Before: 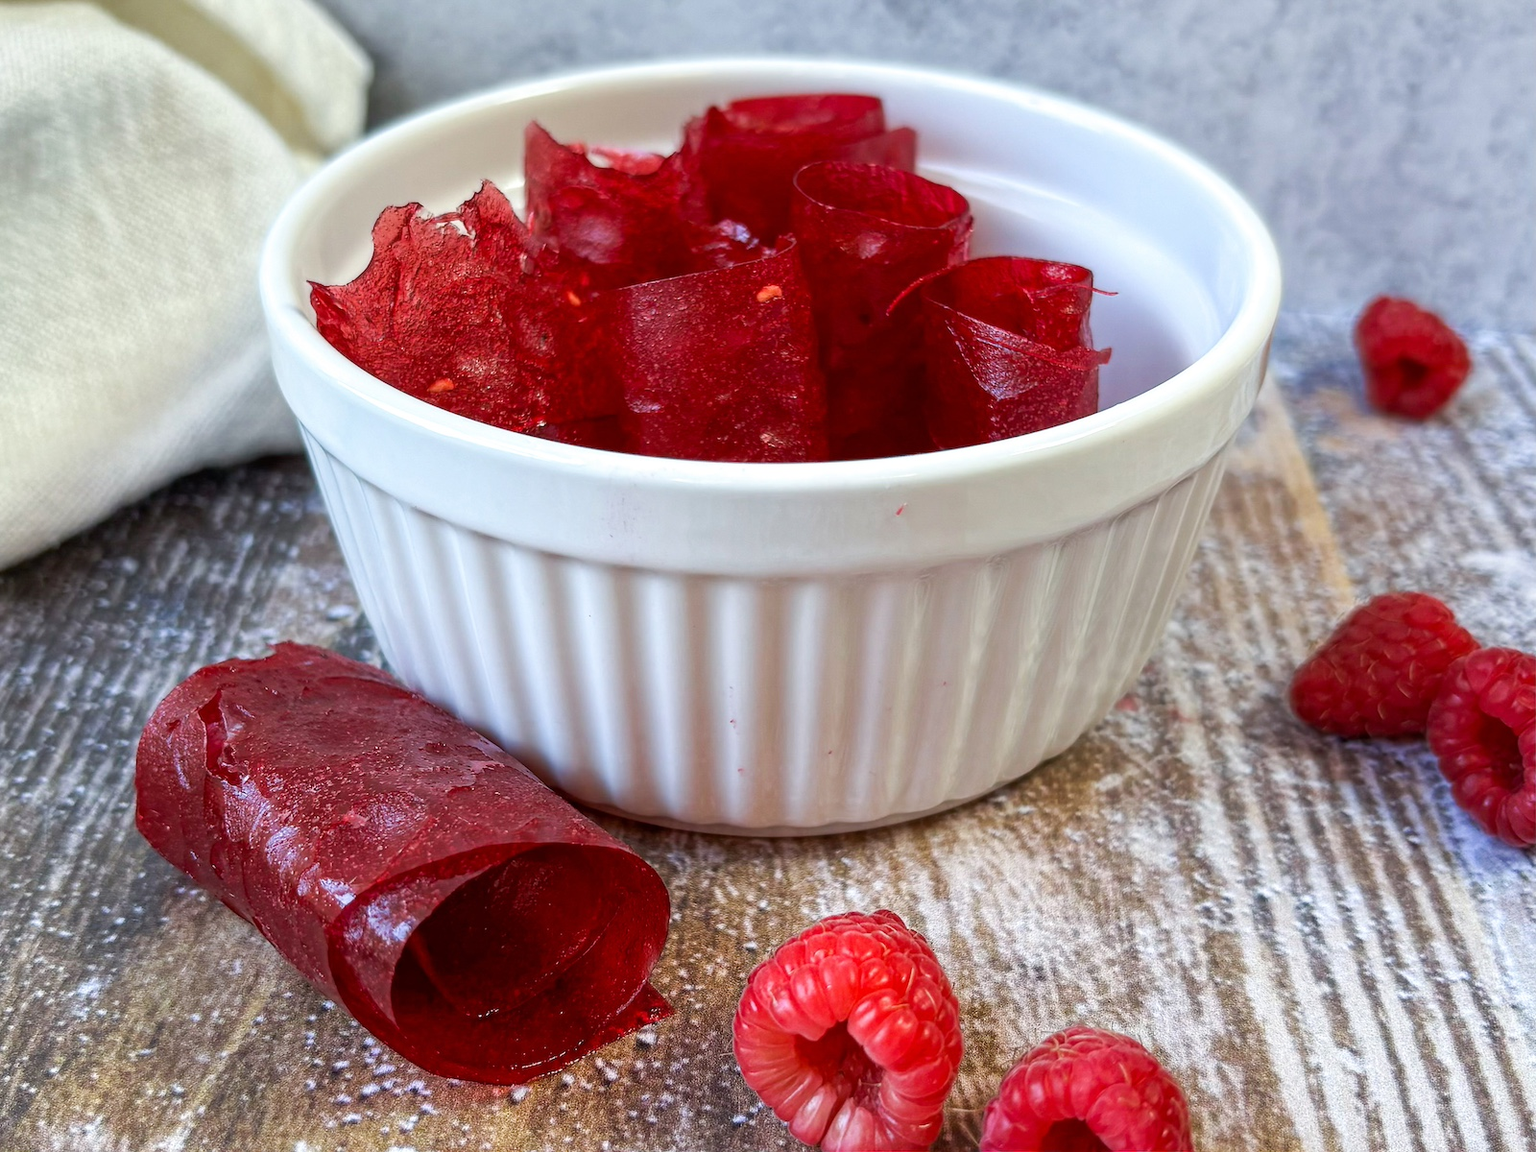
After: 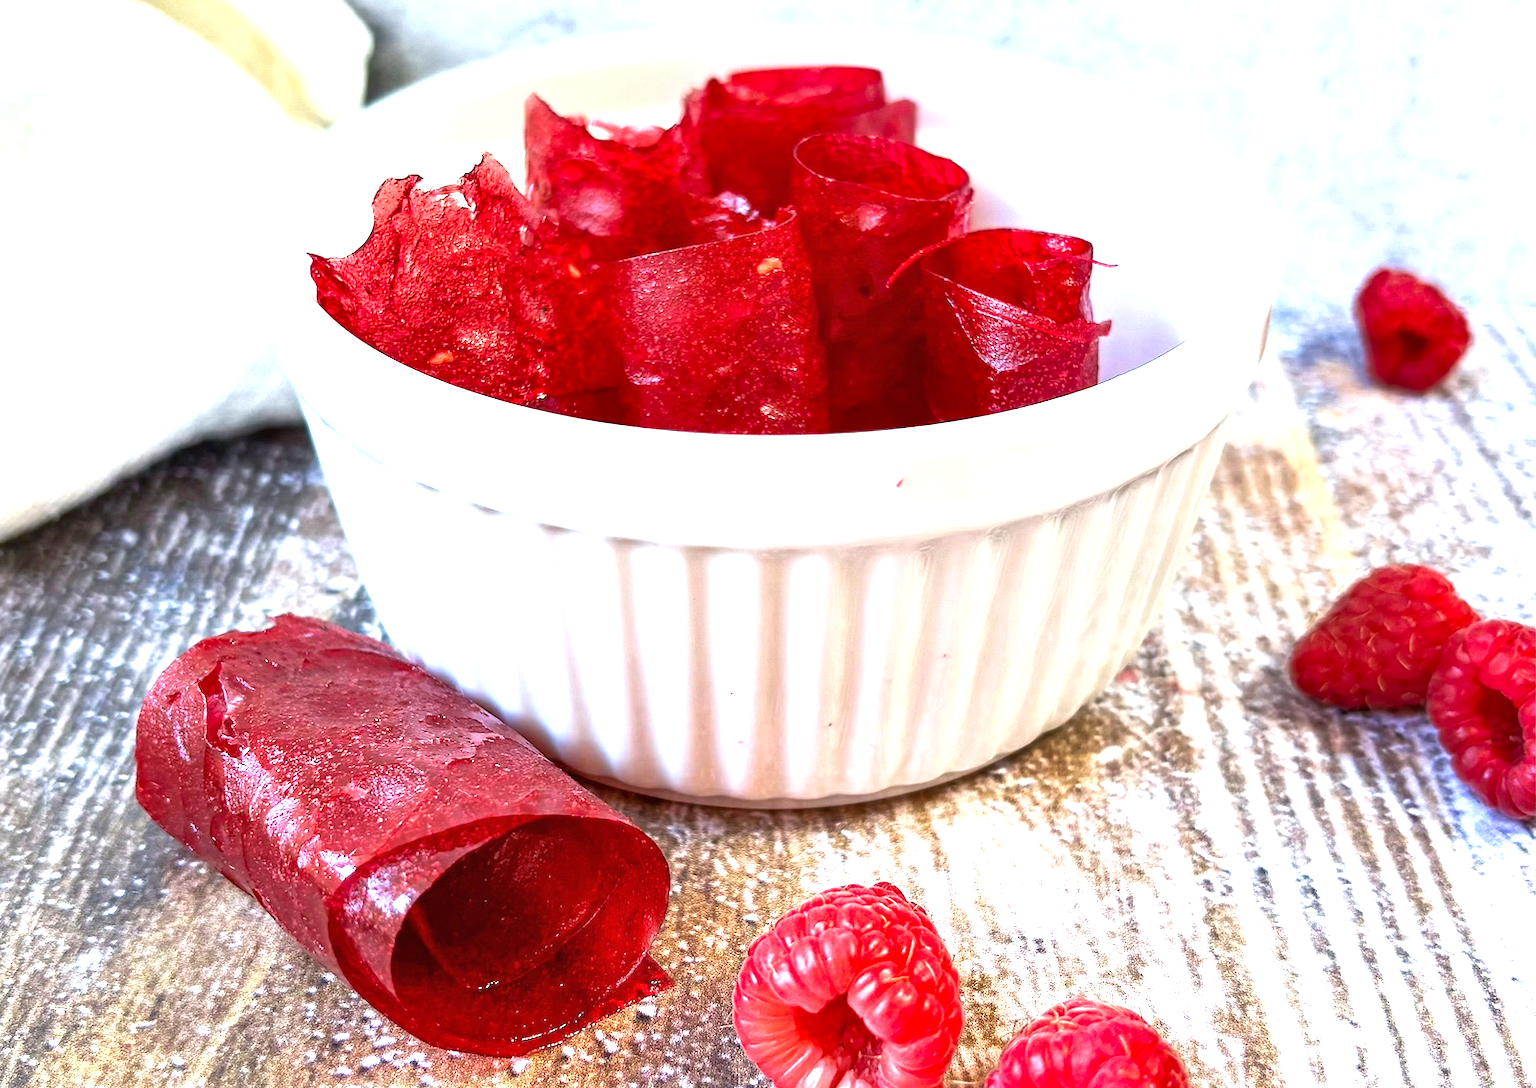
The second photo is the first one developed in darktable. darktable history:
crop and rotate: top 2.479%, bottom 3.018%
shadows and highlights: shadows 52.34, highlights -28.23, soften with gaussian
exposure: black level correction 0, exposure 1.45 EV, compensate exposure bias true, compensate highlight preservation false
